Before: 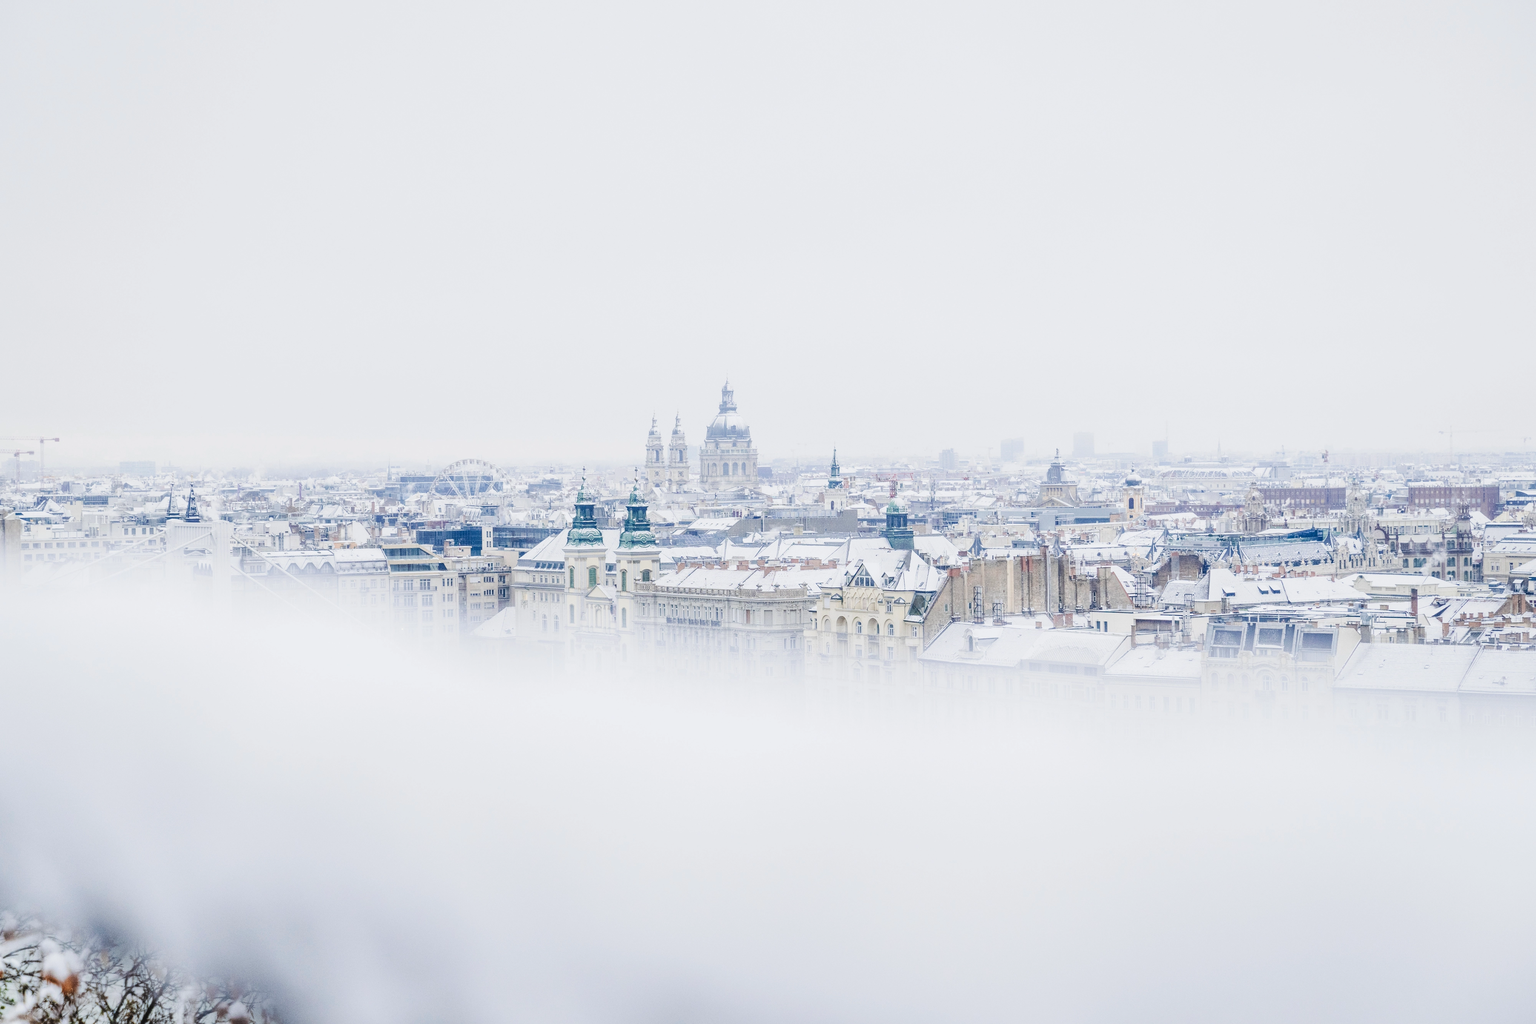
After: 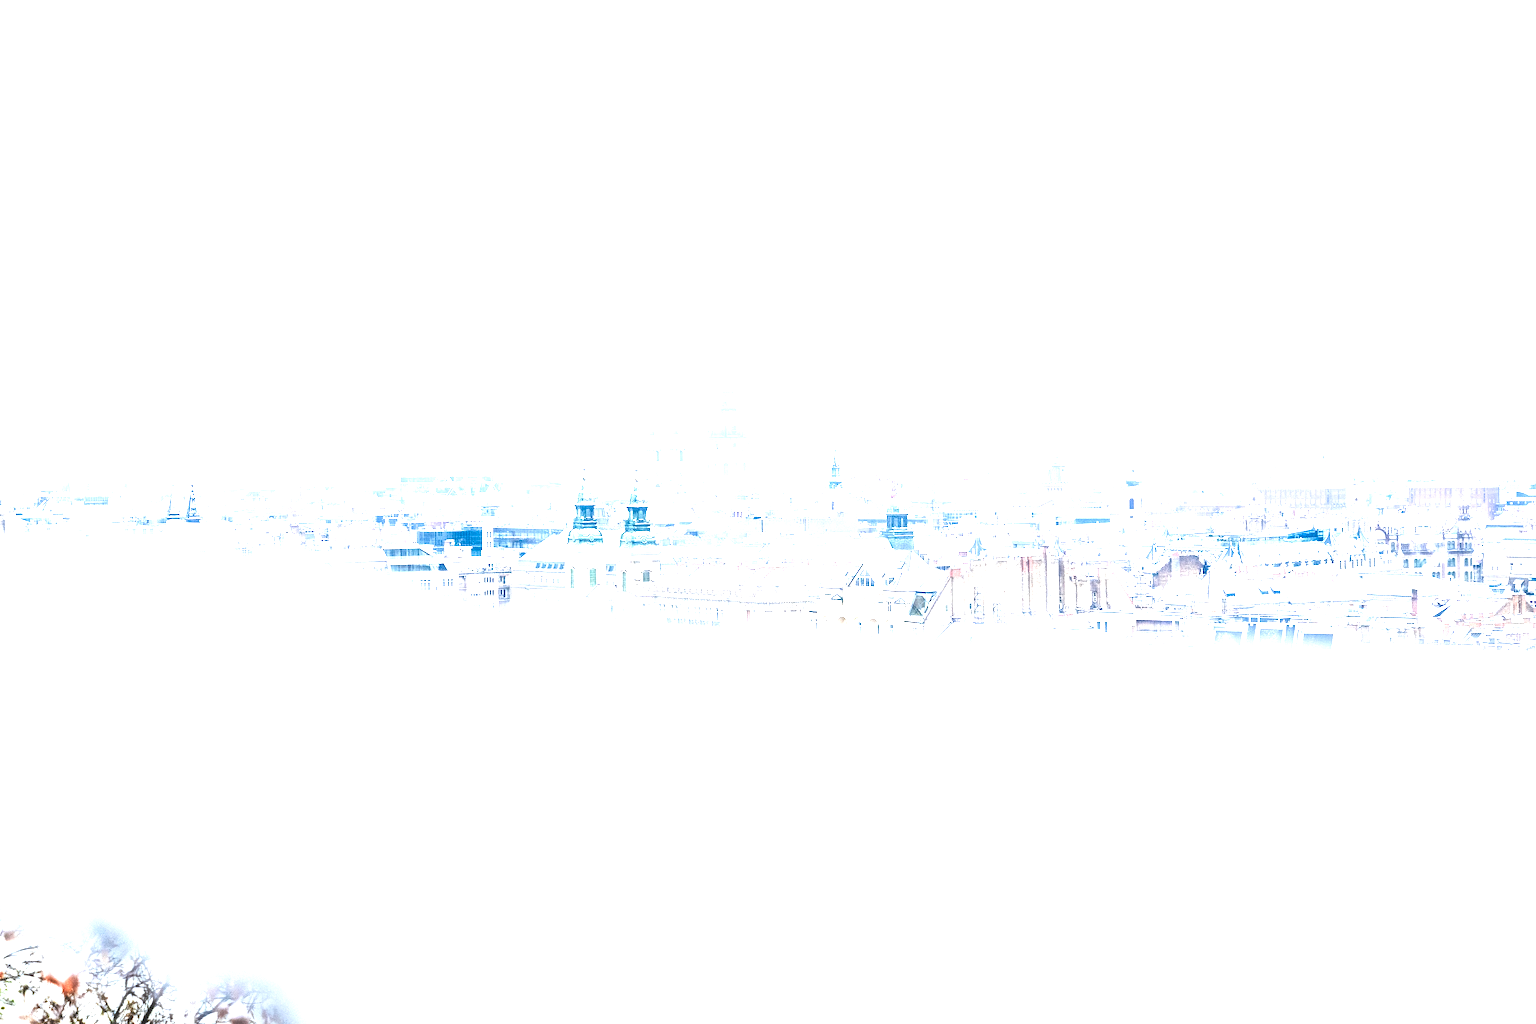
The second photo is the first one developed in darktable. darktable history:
color zones: curves: ch1 [(0.235, 0.558) (0.75, 0.5)]; ch2 [(0.25, 0.462) (0.749, 0.457)]
exposure: black level correction 0, exposure 1.61 EV, compensate exposure bias true, compensate highlight preservation false
